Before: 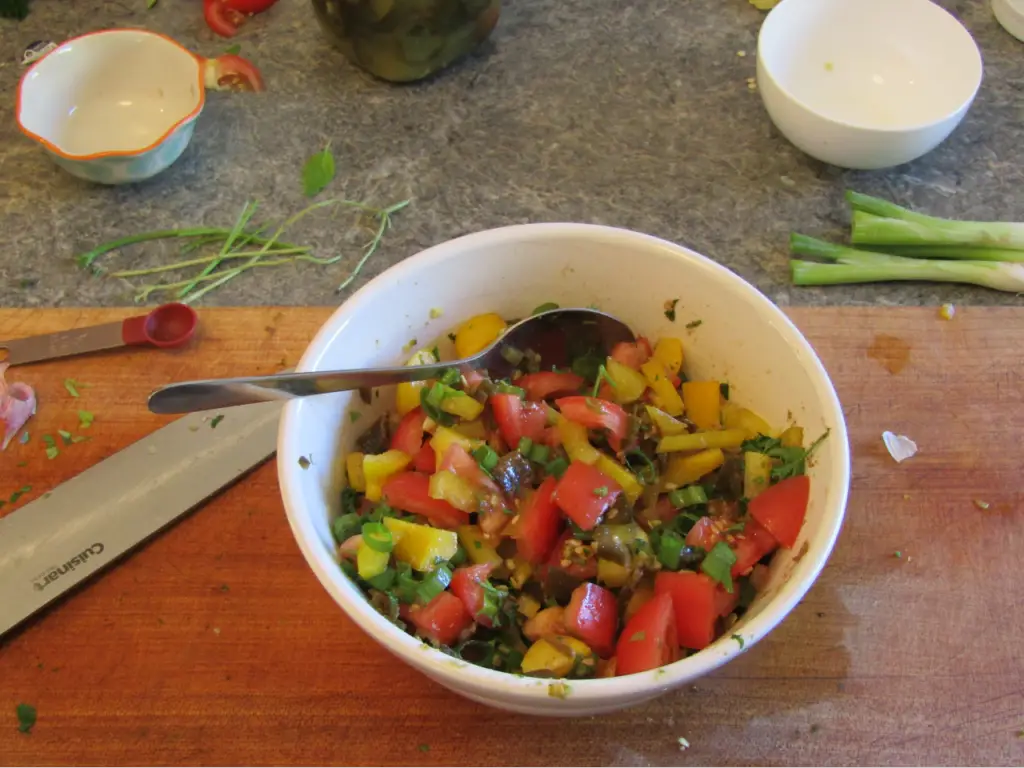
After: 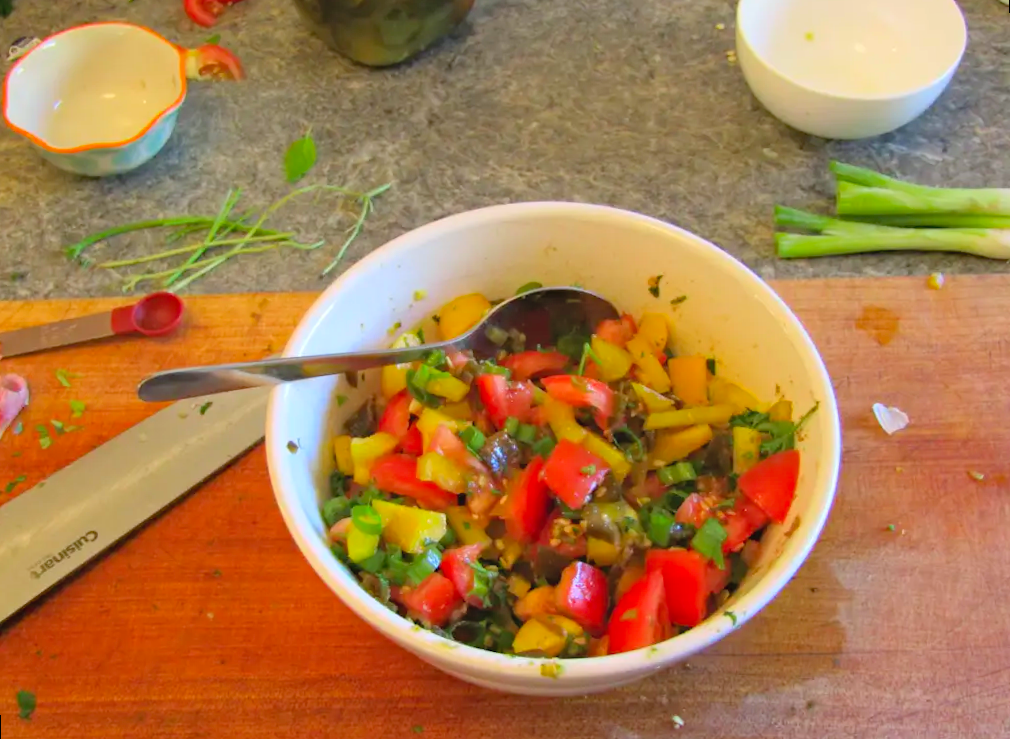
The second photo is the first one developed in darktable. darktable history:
haze removal: compatibility mode true, adaptive false
rotate and perspective: rotation -1.32°, lens shift (horizontal) -0.031, crop left 0.015, crop right 0.985, crop top 0.047, crop bottom 0.982
contrast brightness saturation: contrast 0.07, brightness 0.18, saturation 0.4
